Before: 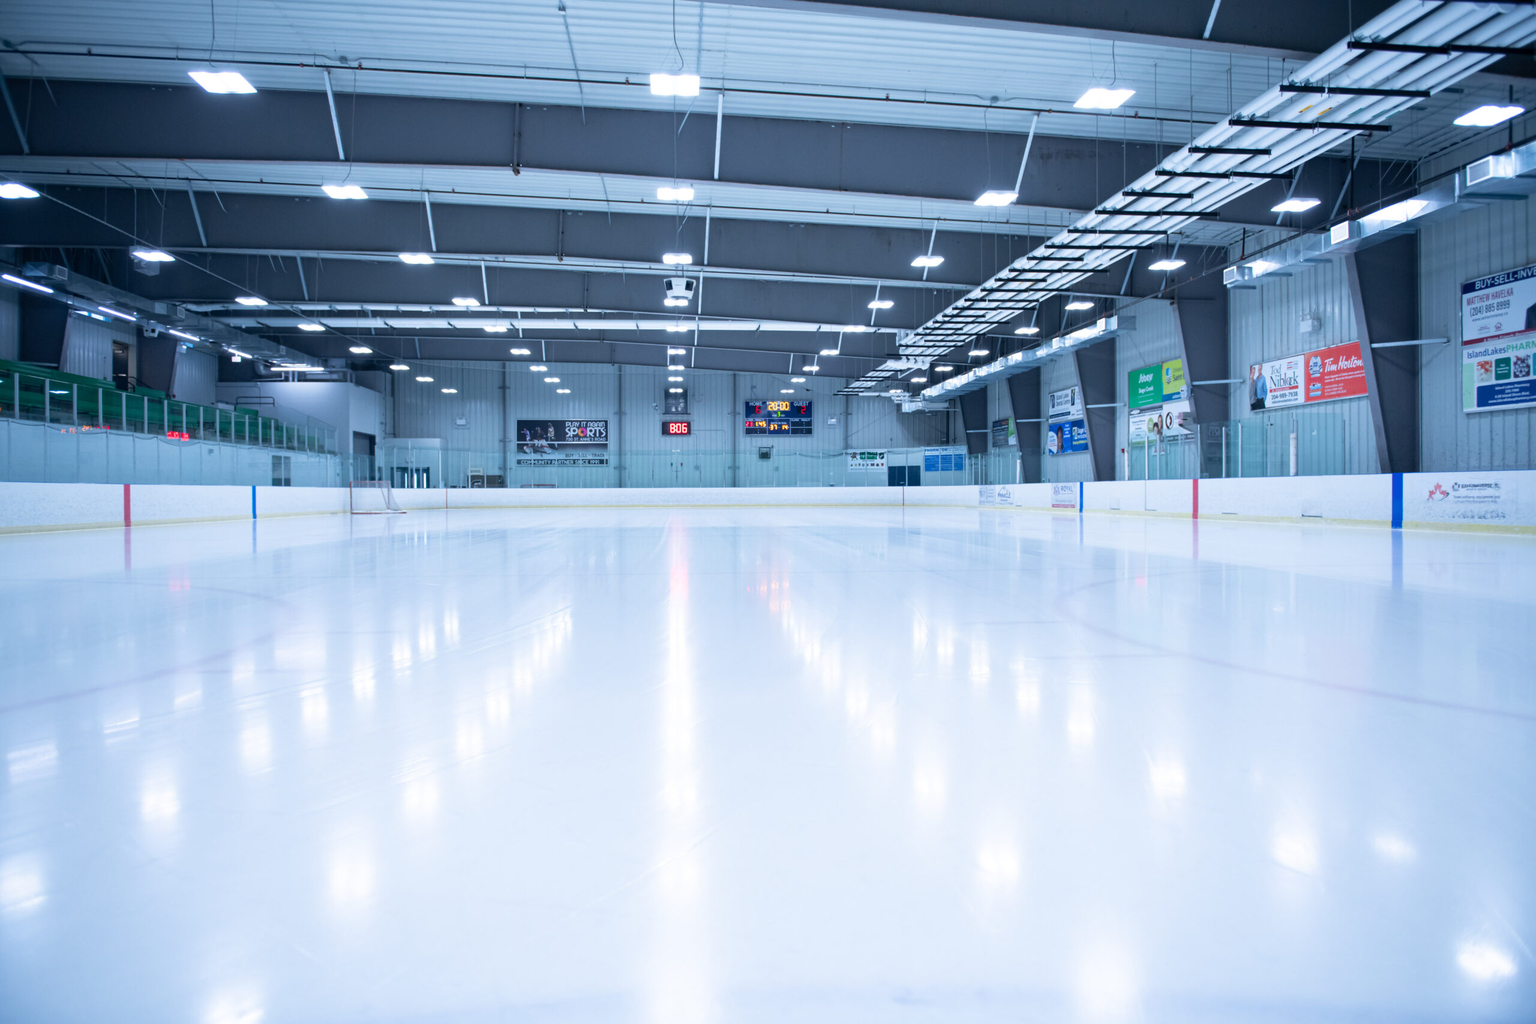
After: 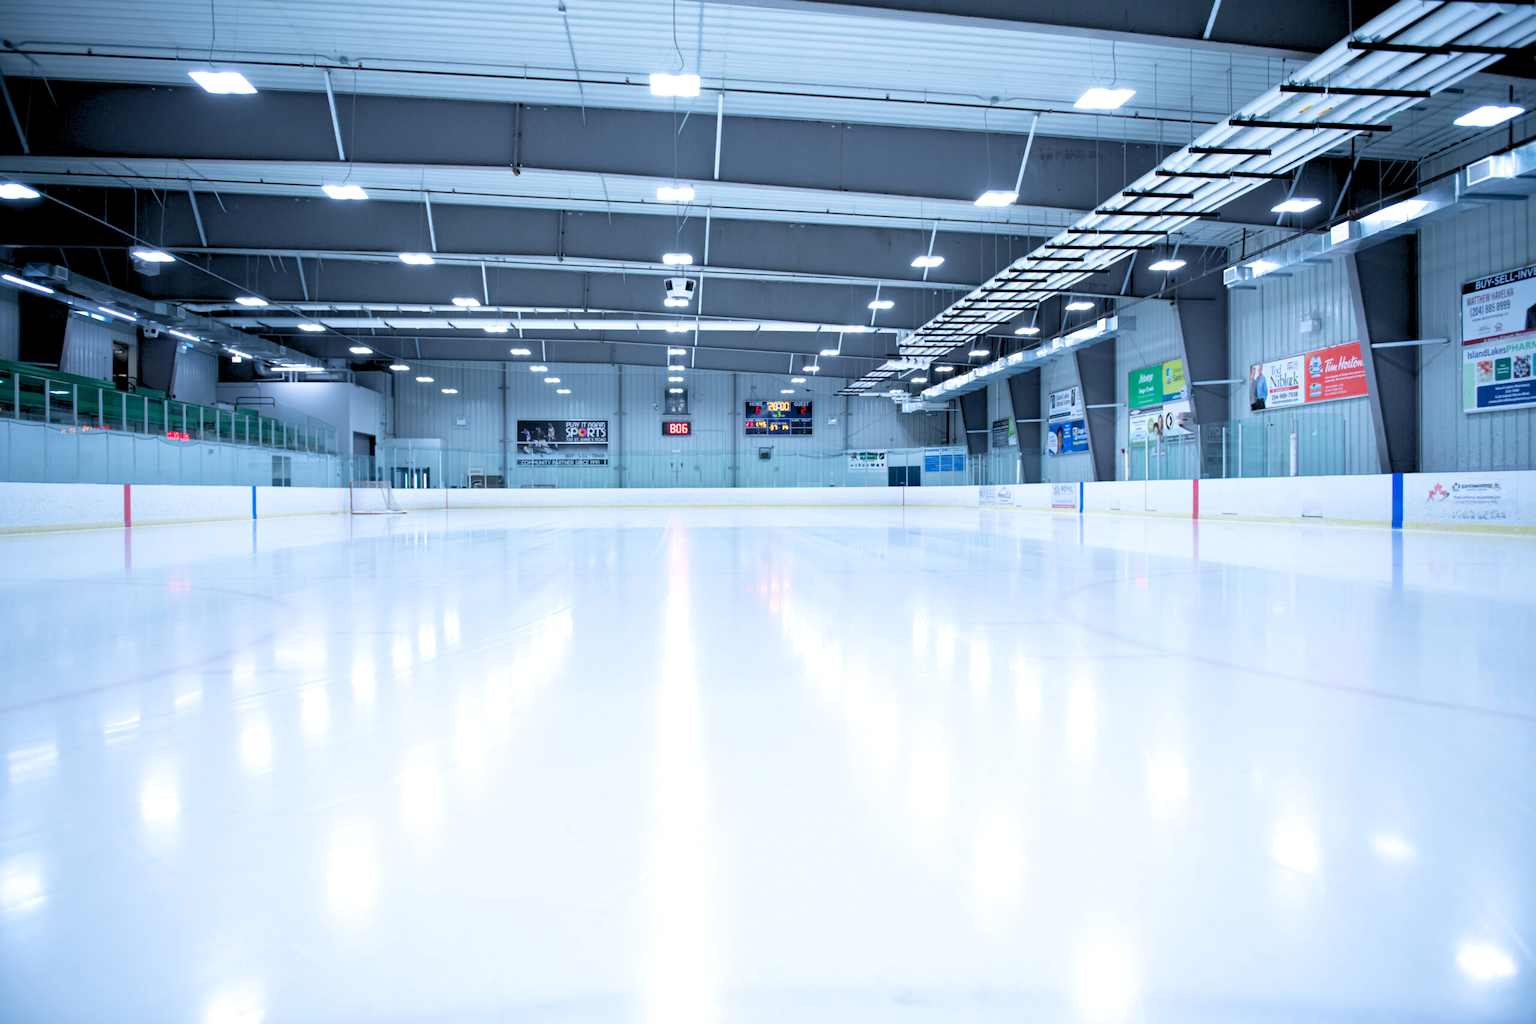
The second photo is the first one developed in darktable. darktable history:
white balance: red 1.009, blue 0.985
rgb levels: levels [[0.013, 0.434, 0.89], [0, 0.5, 1], [0, 0.5, 1]]
